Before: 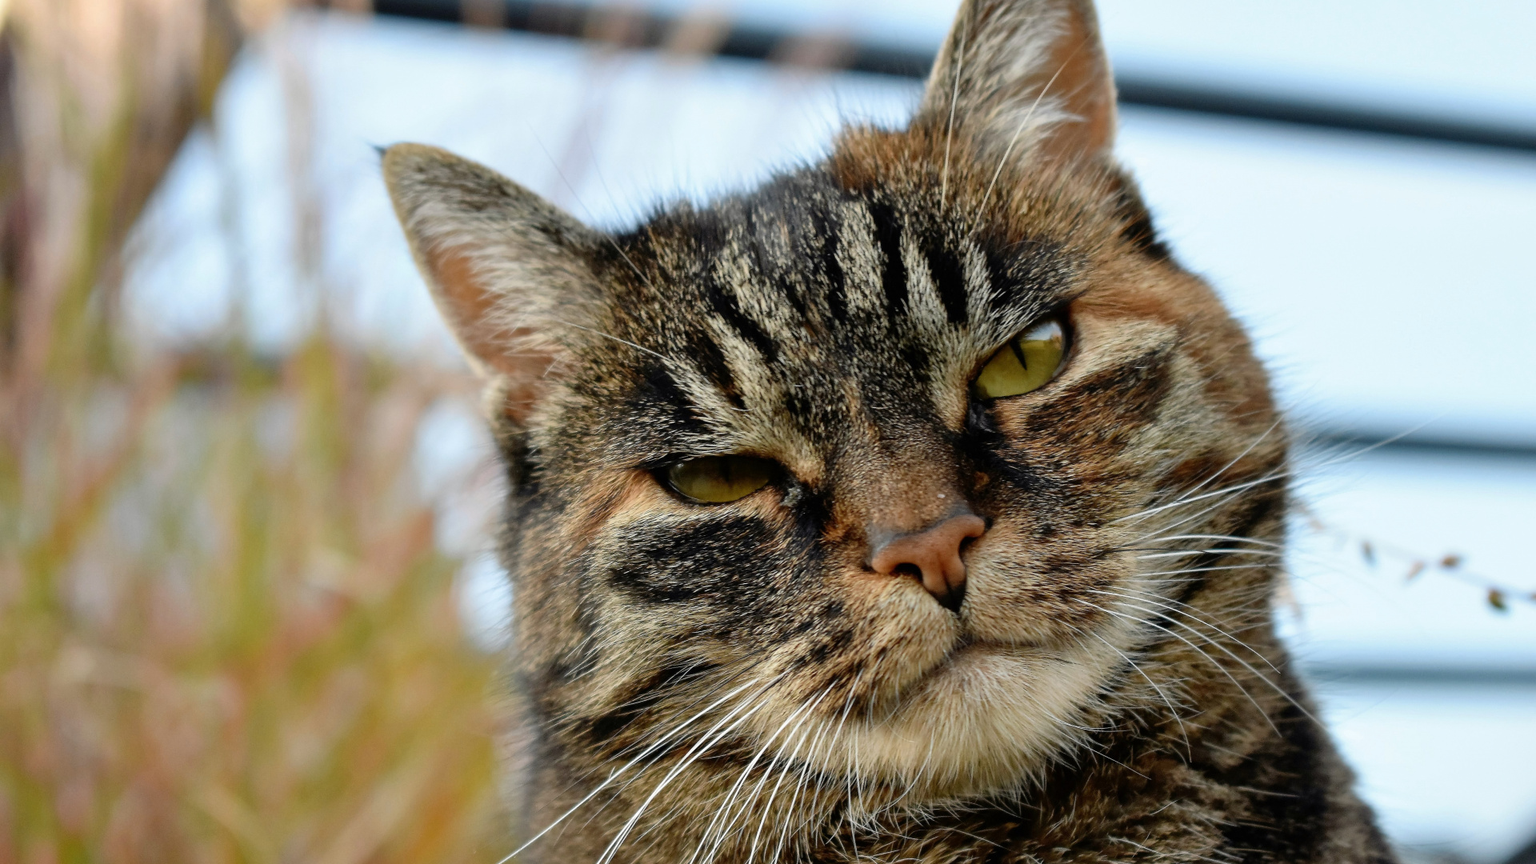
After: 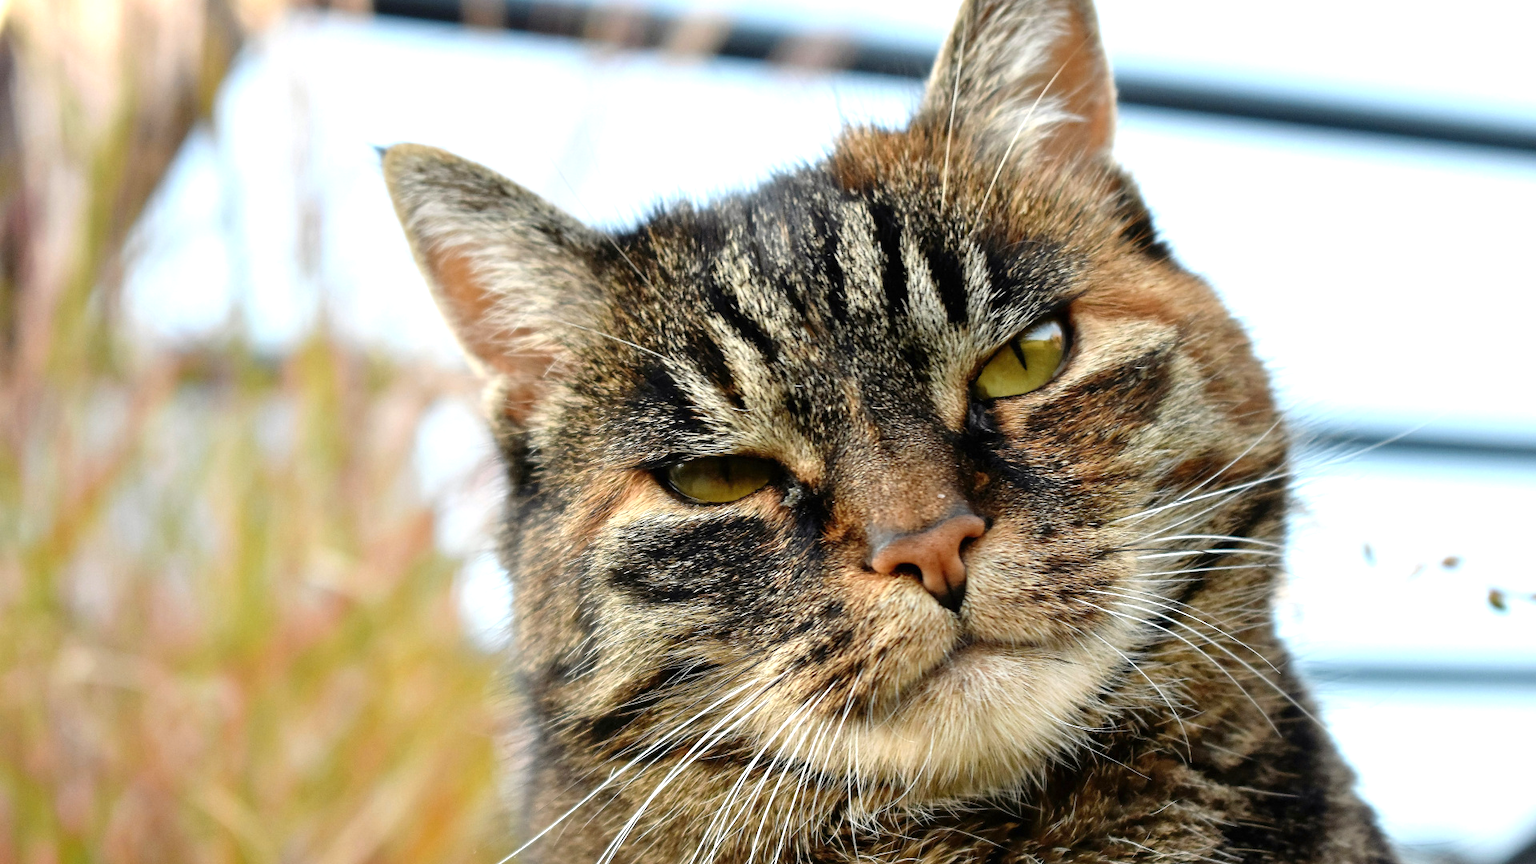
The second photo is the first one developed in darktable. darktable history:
exposure: exposure 0.73 EV, compensate highlight preservation false
